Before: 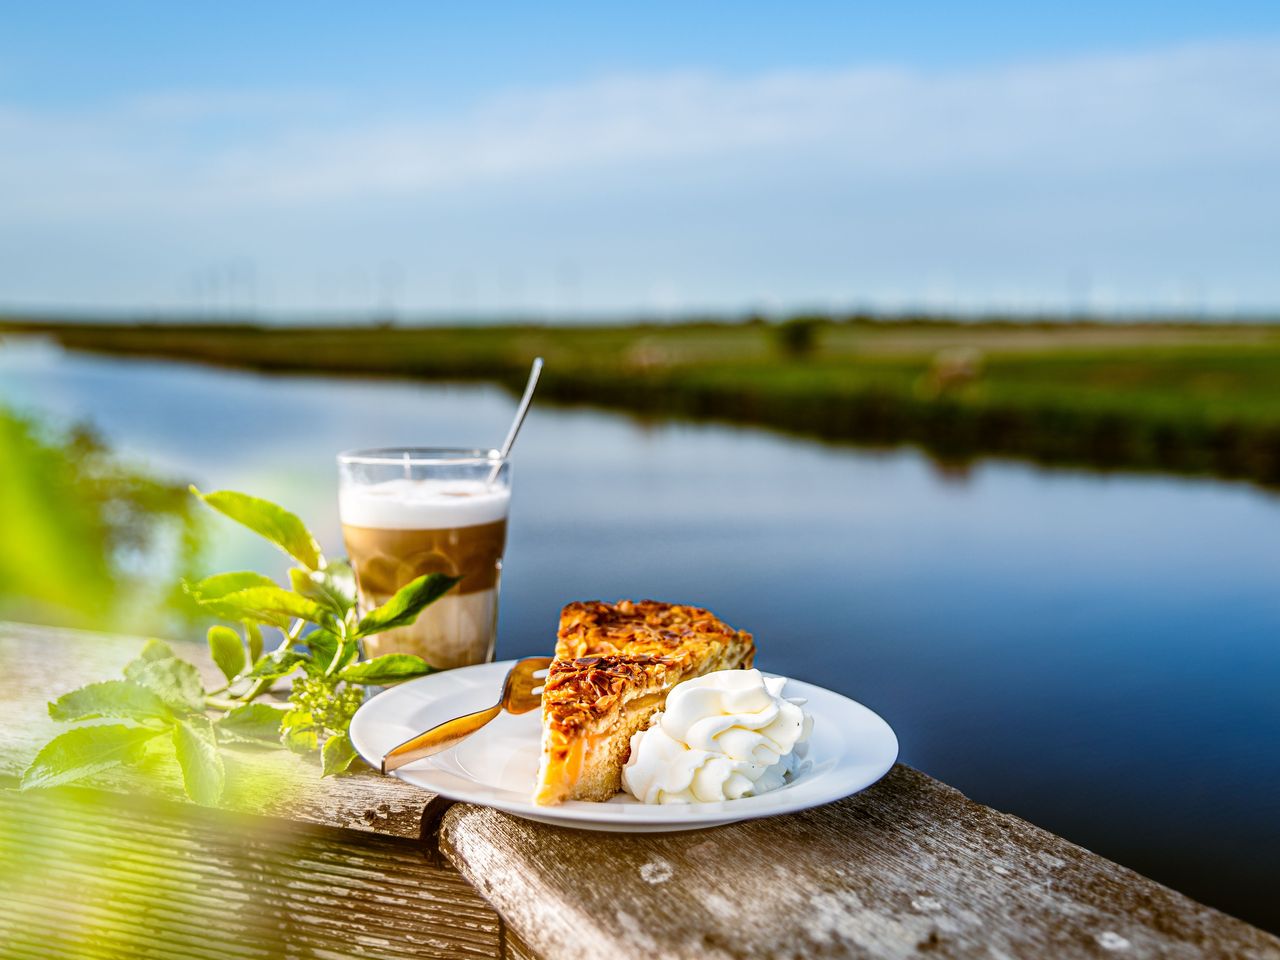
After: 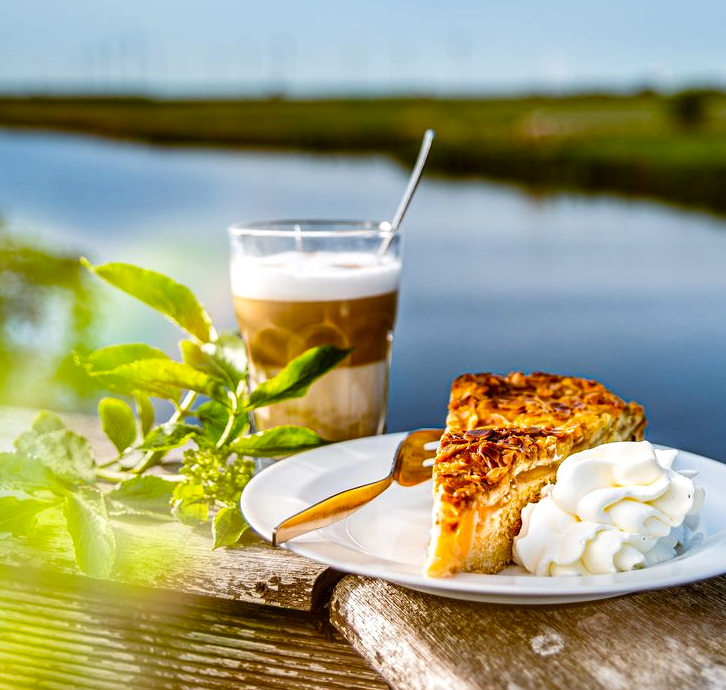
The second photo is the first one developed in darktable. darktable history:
color balance rgb: highlights gain › luminance 14.483%, shadows fall-off 298.416%, white fulcrum 2 EV, highlights fall-off 299.607%, linear chroma grading › shadows -1.708%, linear chroma grading › highlights -14.408%, linear chroma grading › global chroma -9.598%, linear chroma grading › mid-tones -10.361%, perceptual saturation grading › global saturation 29.458%, mask middle-gray fulcrum 99.933%, contrast gray fulcrum 38.319%
crop: left 8.582%, top 23.781%, right 34.677%, bottom 4.313%
